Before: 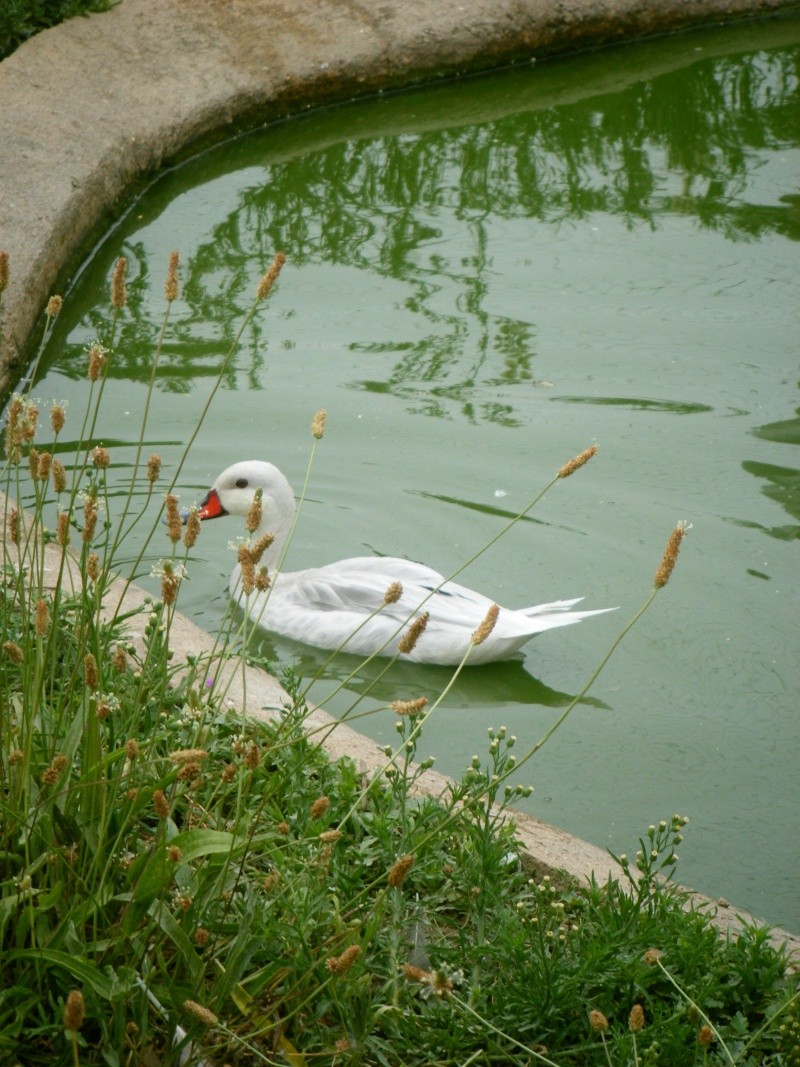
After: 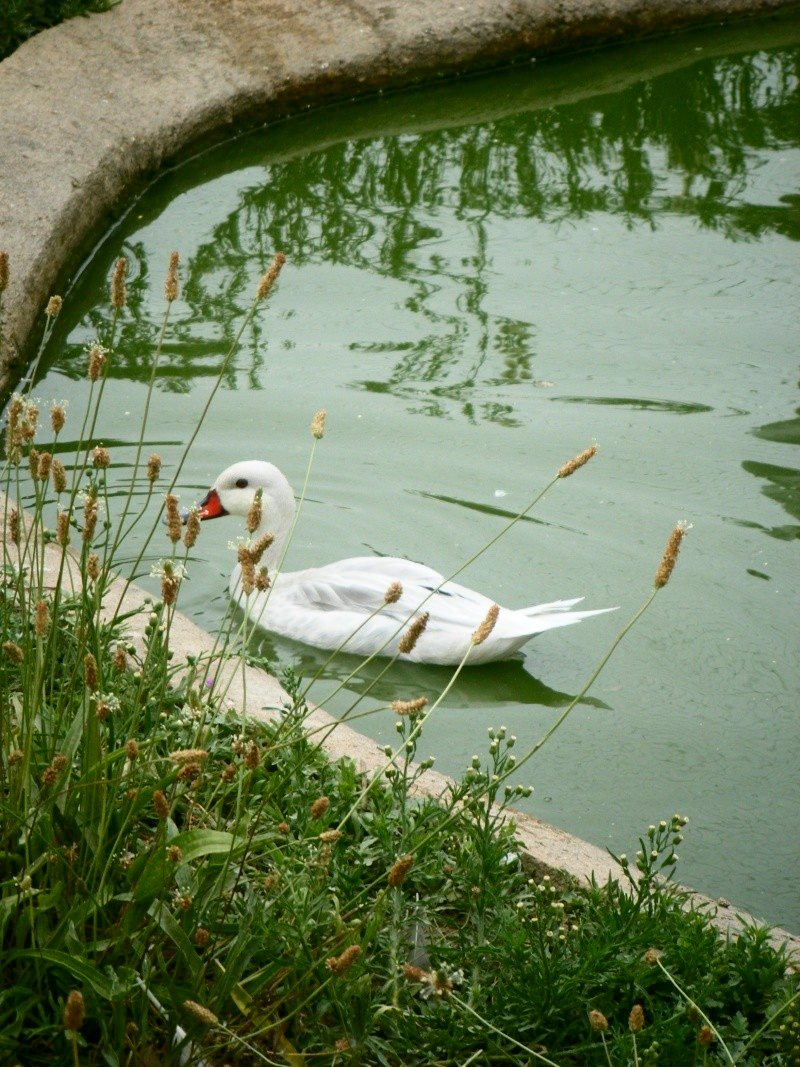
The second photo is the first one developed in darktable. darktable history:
contrast brightness saturation: contrast 0.217
